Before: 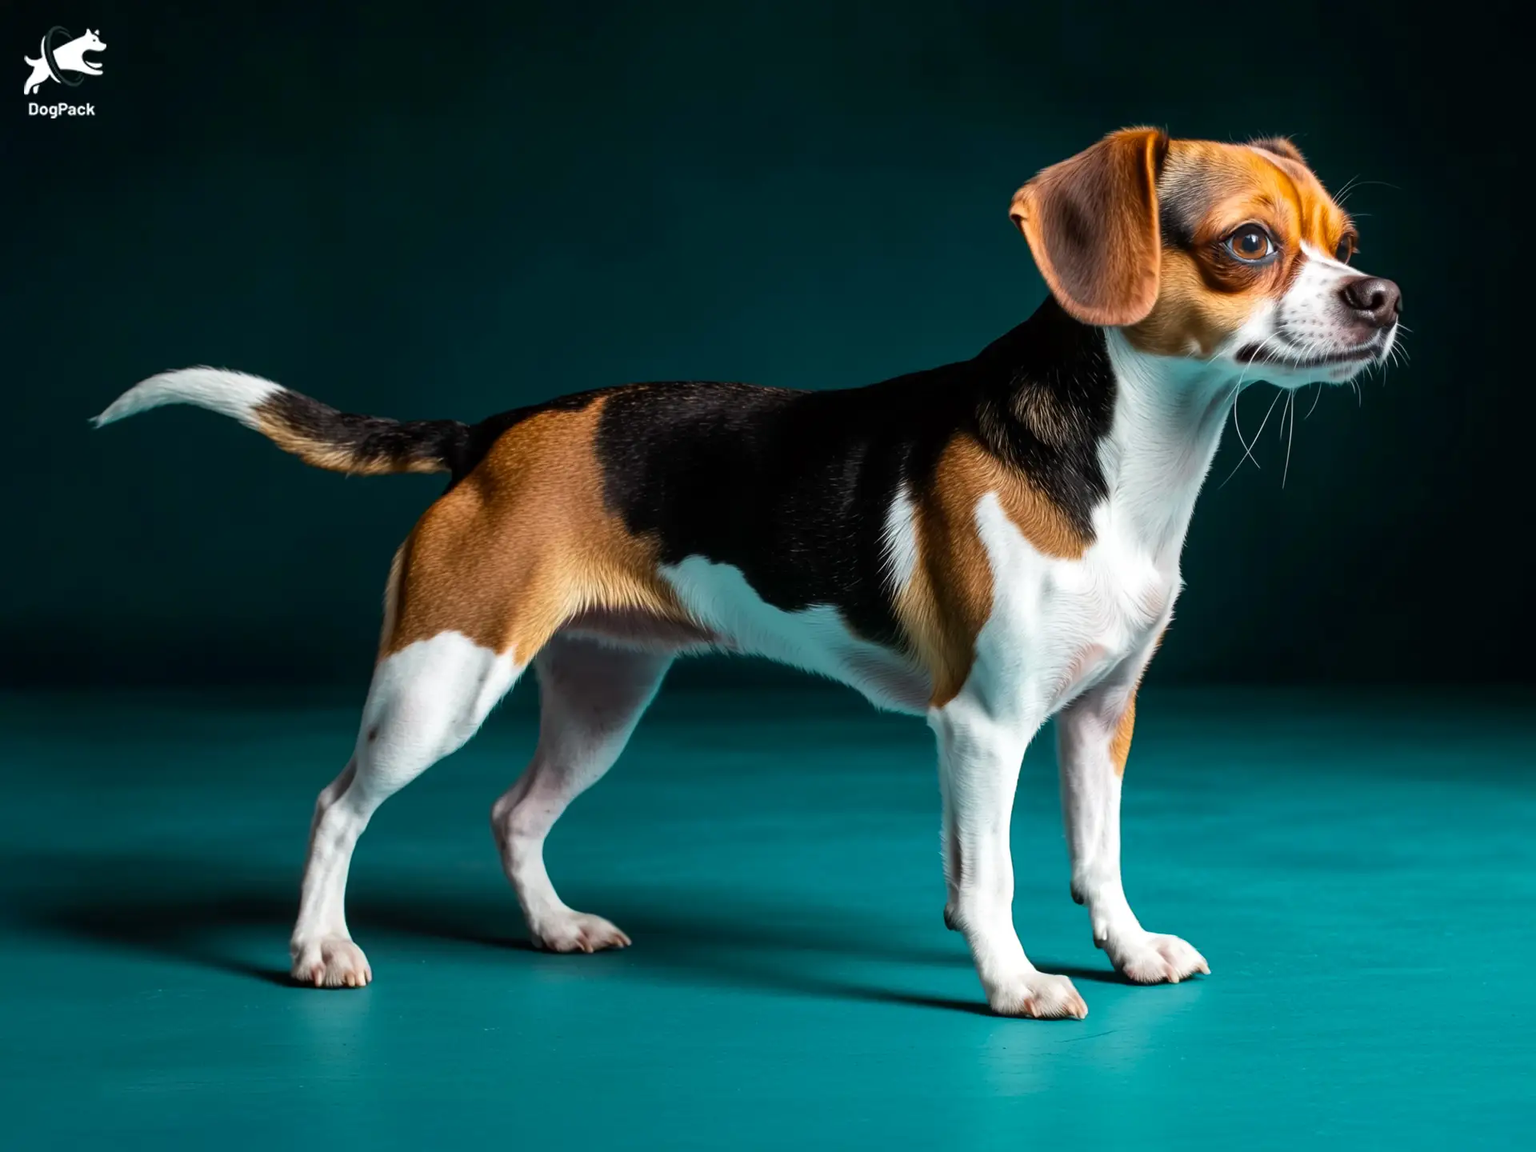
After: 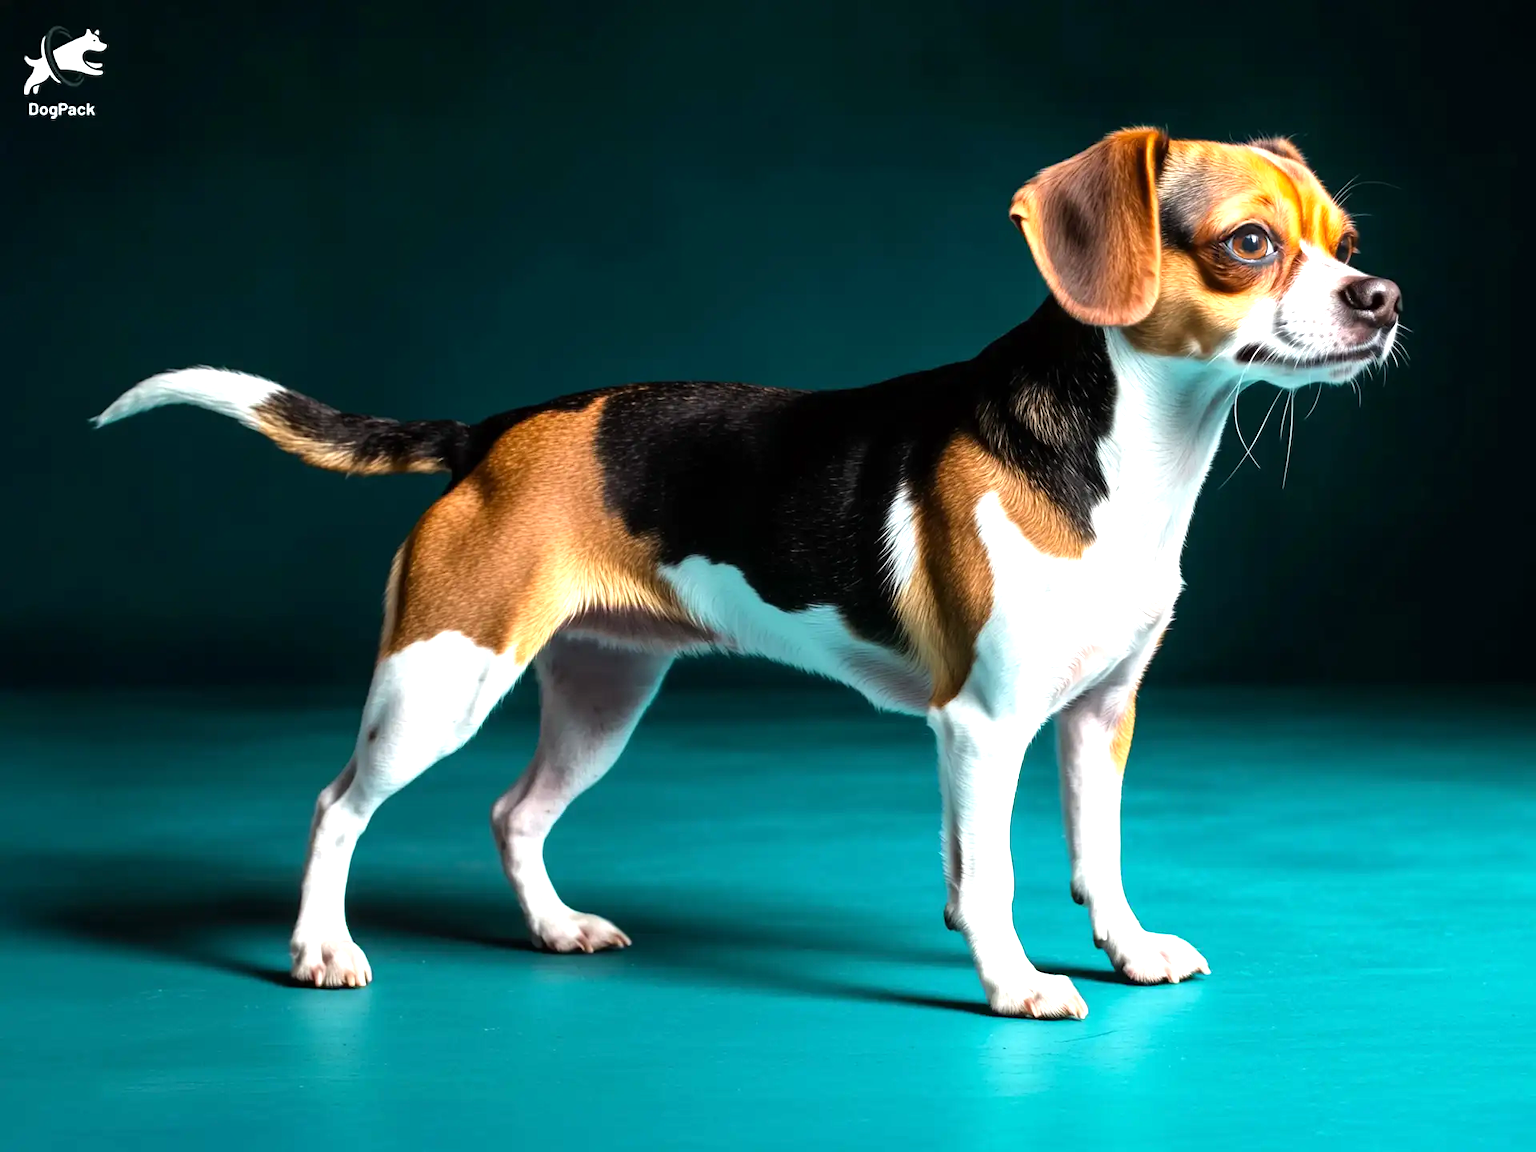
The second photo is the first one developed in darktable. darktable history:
exposure: exposure 0.607 EV, compensate highlight preservation false
tone equalizer: -8 EV -0.438 EV, -7 EV -0.366 EV, -6 EV -0.311 EV, -5 EV -0.215 EV, -3 EV 0.253 EV, -2 EV 0.351 EV, -1 EV 0.402 EV, +0 EV 0.403 EV, mask exposure compensation -0.513 EV
